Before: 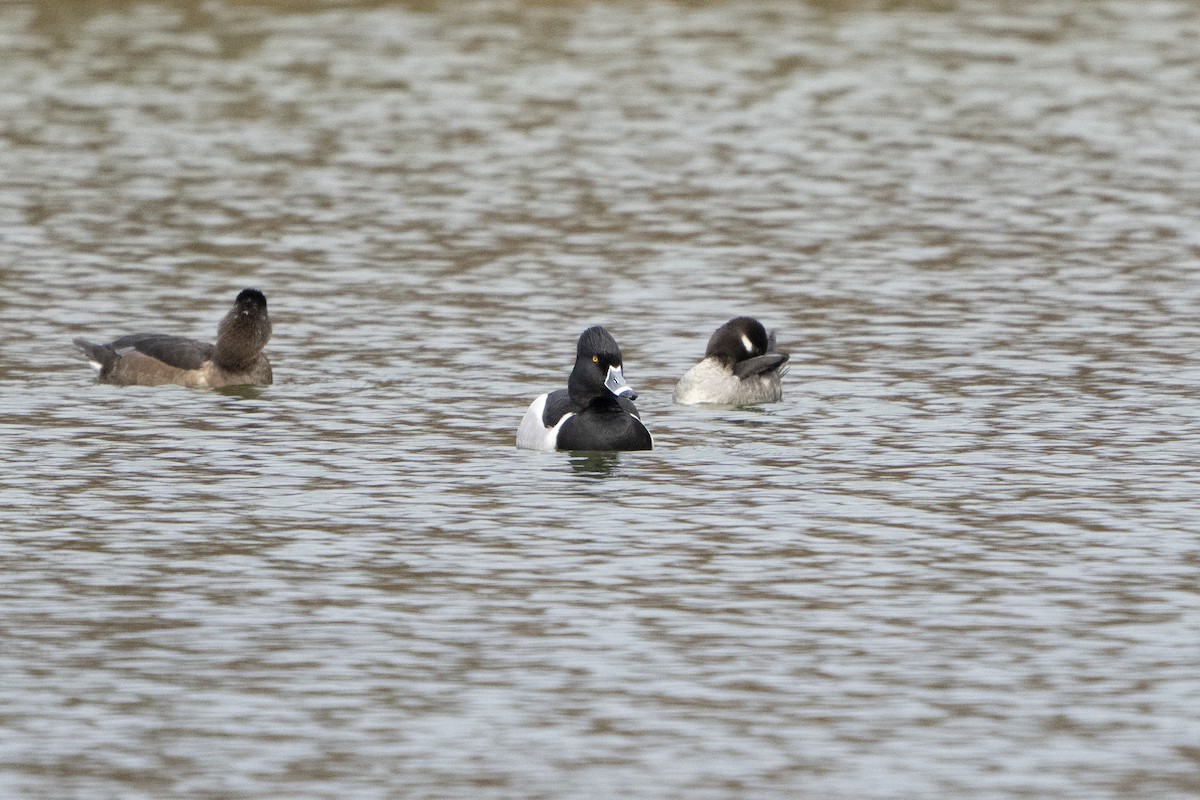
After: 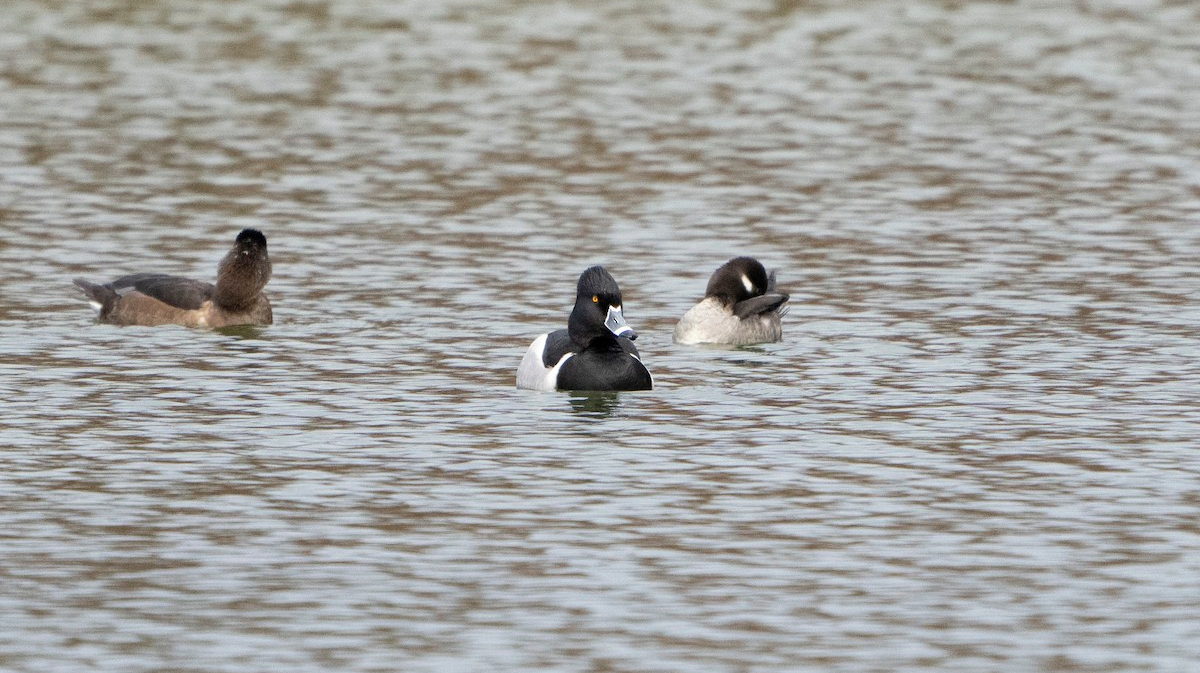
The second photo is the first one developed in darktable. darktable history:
crop: top 7.622%, bottom 8.242%
